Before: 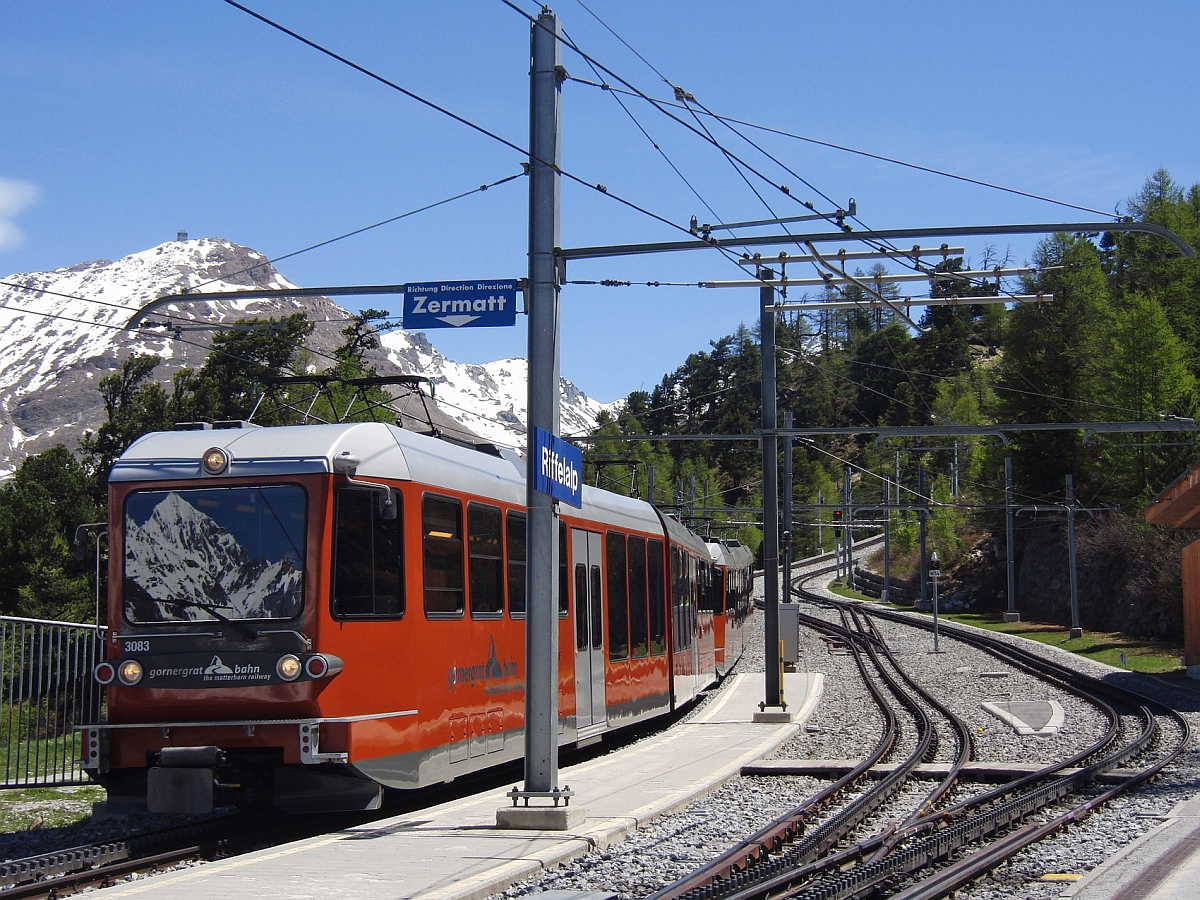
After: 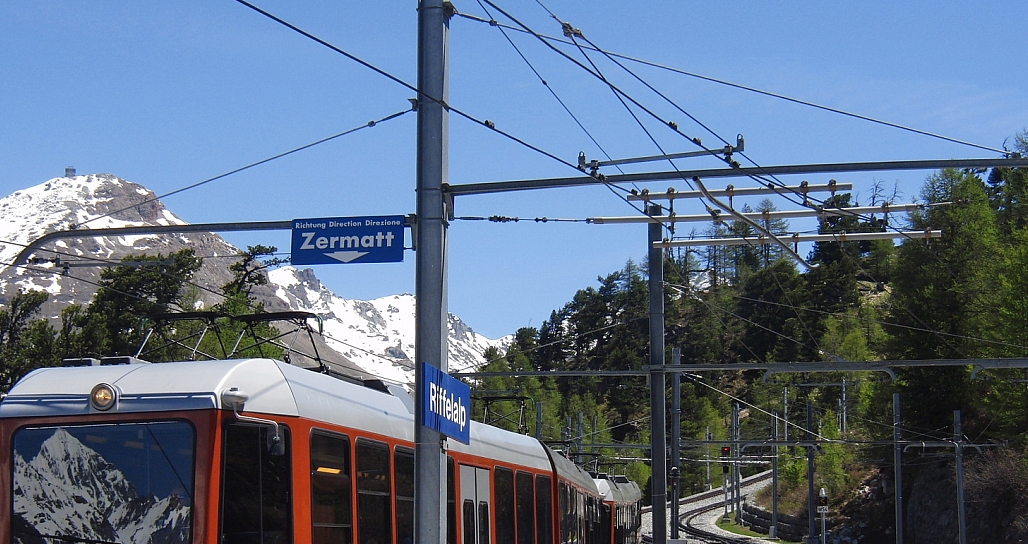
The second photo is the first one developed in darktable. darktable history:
exposure: compensate highlight preservation false
crop and rotate: left 9.345%, top 7.22%, right 4.982%, bottom 32.331%
